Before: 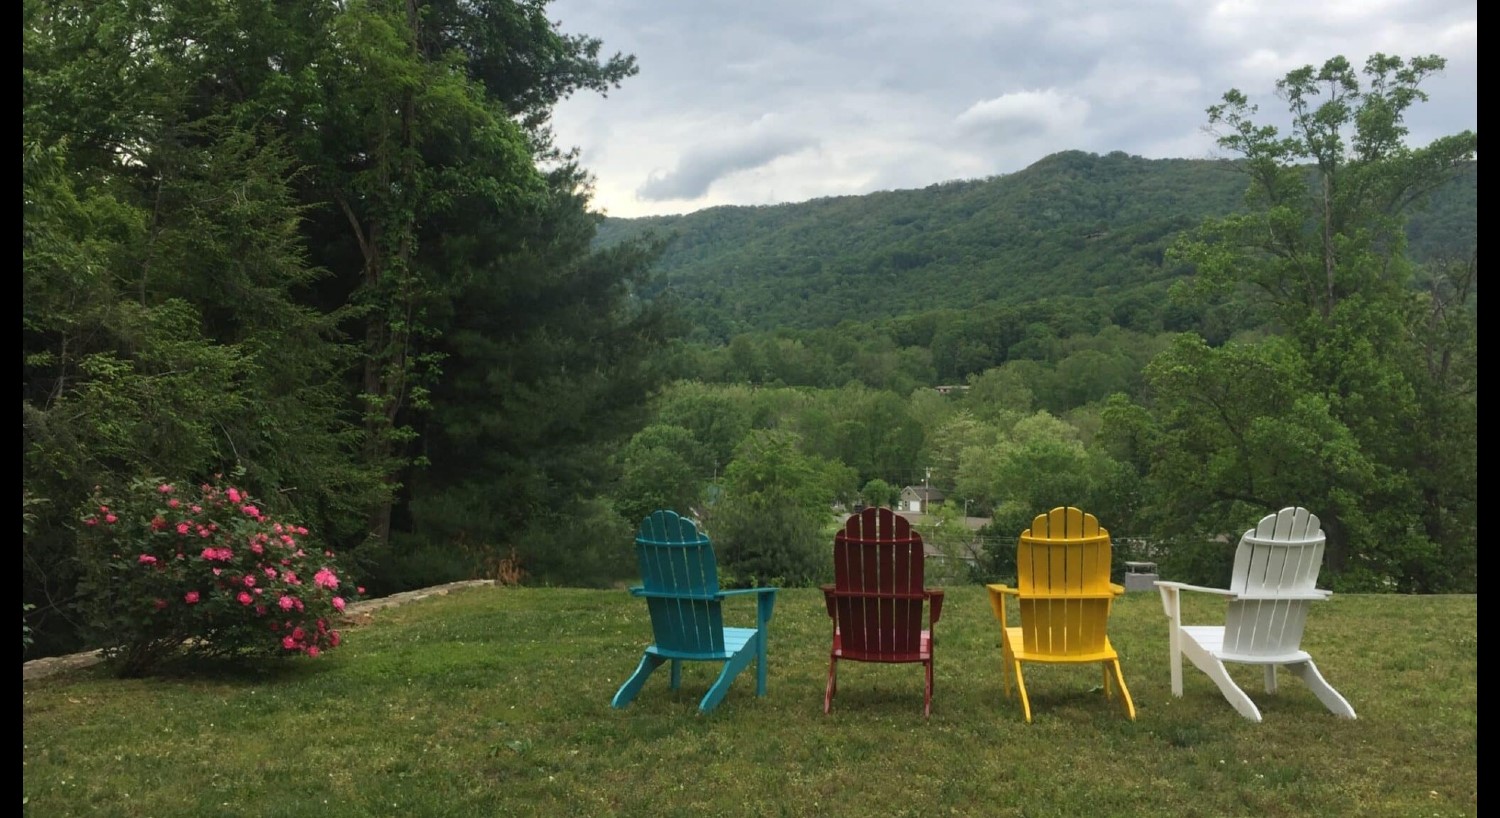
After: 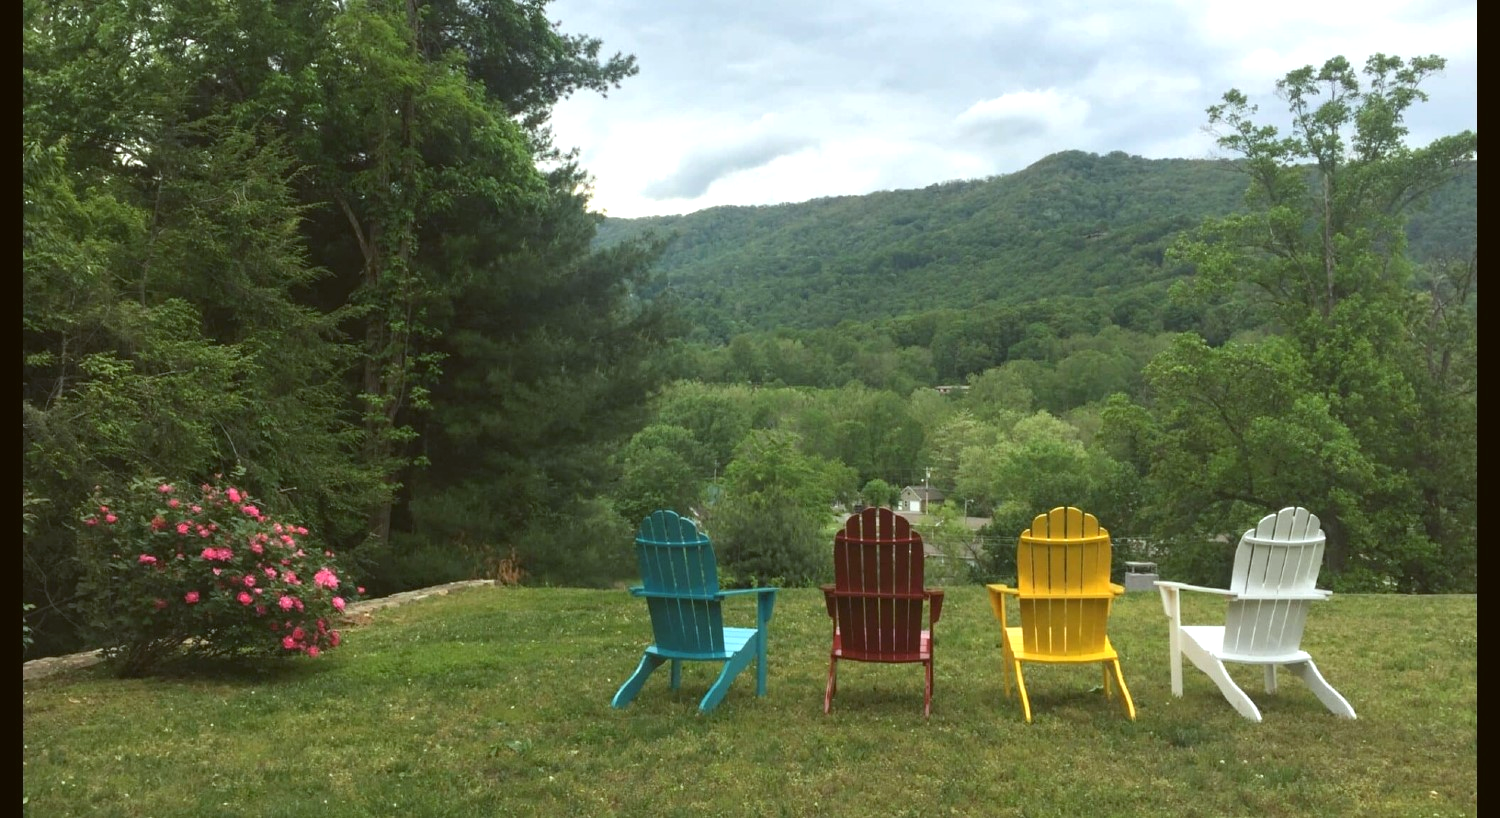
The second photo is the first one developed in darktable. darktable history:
exposure: exposure 0.6 EV, compensate highlight preservation false
color balance: lift [1.004, 1.002, 1.002, 0.998], gamma [1, 1.007, 1.002, 0.993], gain [1, 0.977, 1.013, 1.023], contrast -3.64%
